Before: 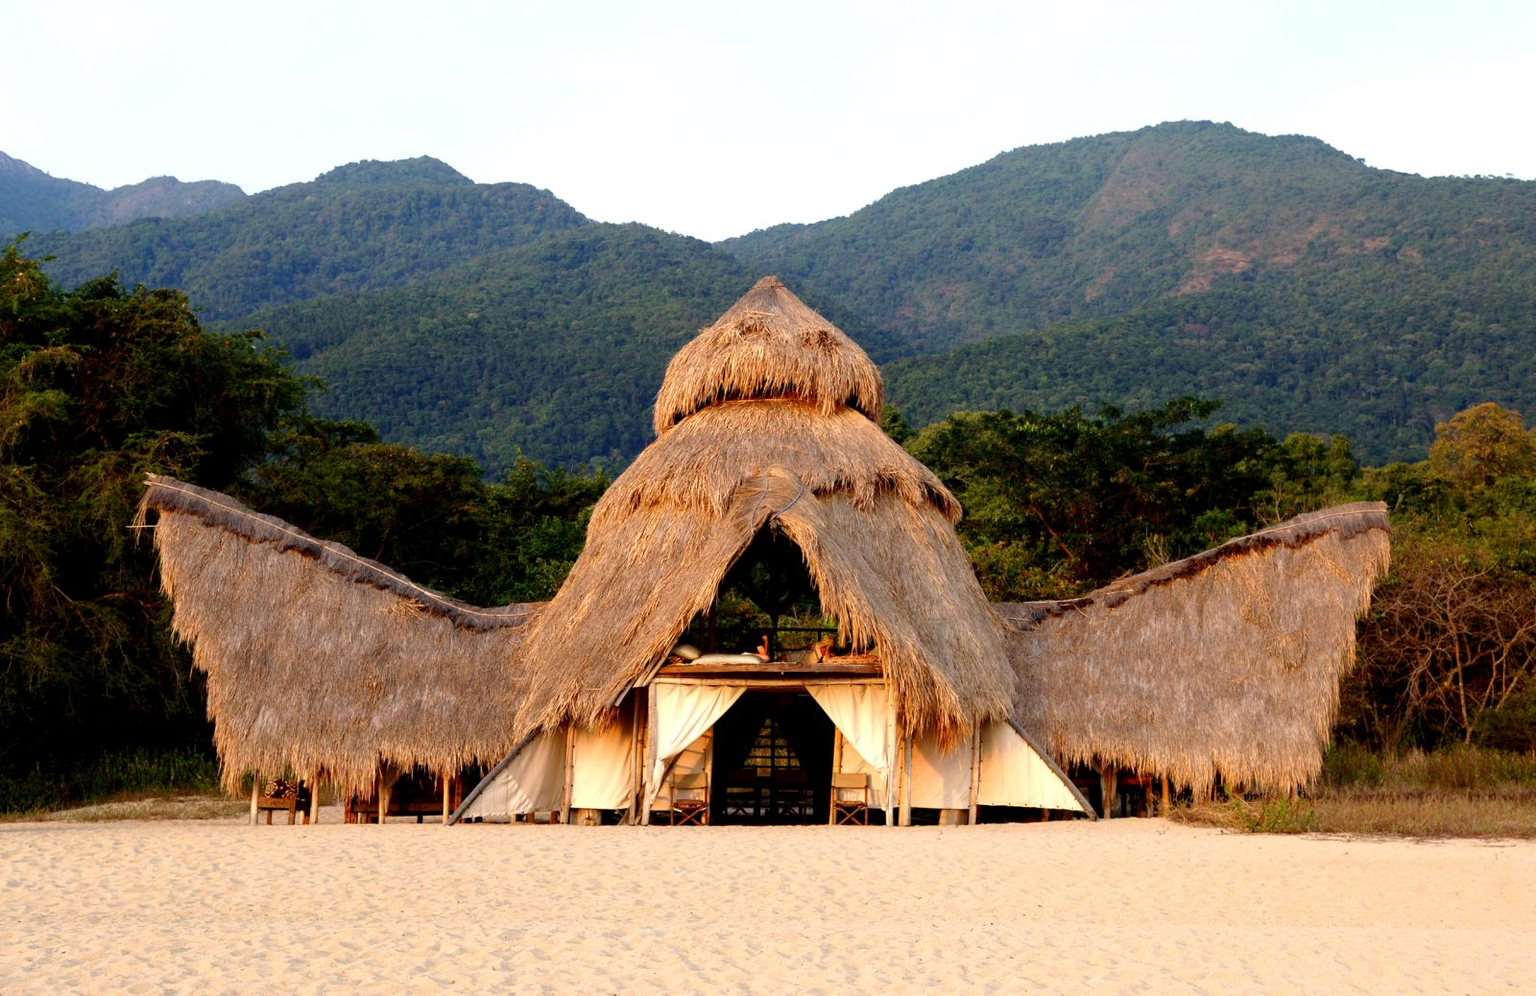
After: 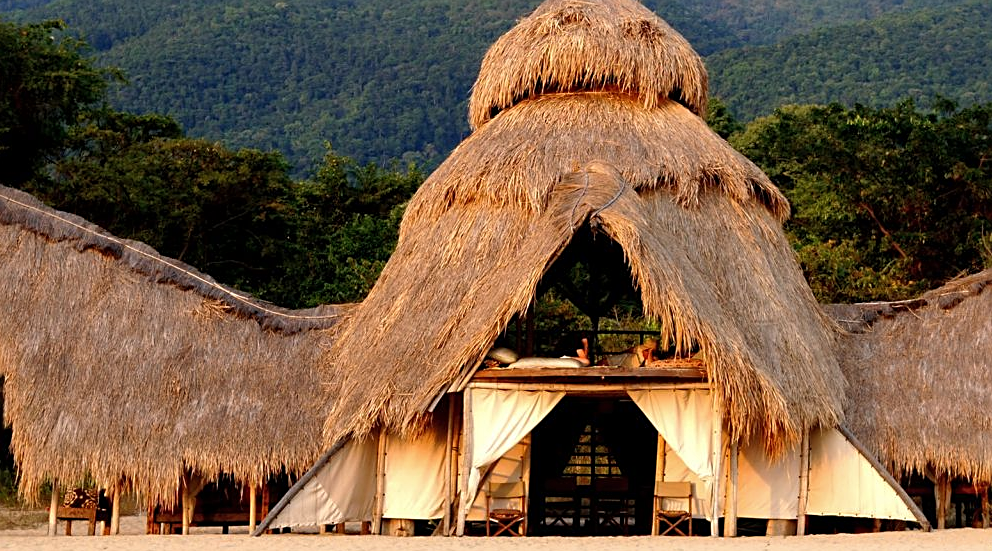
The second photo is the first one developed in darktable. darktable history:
crop: left 13.312%, top 31.28%, right 24.627%, bottom 15.582%
sharpen: on, module defaults
shadows and highlights: shadows 25, highlights -25
